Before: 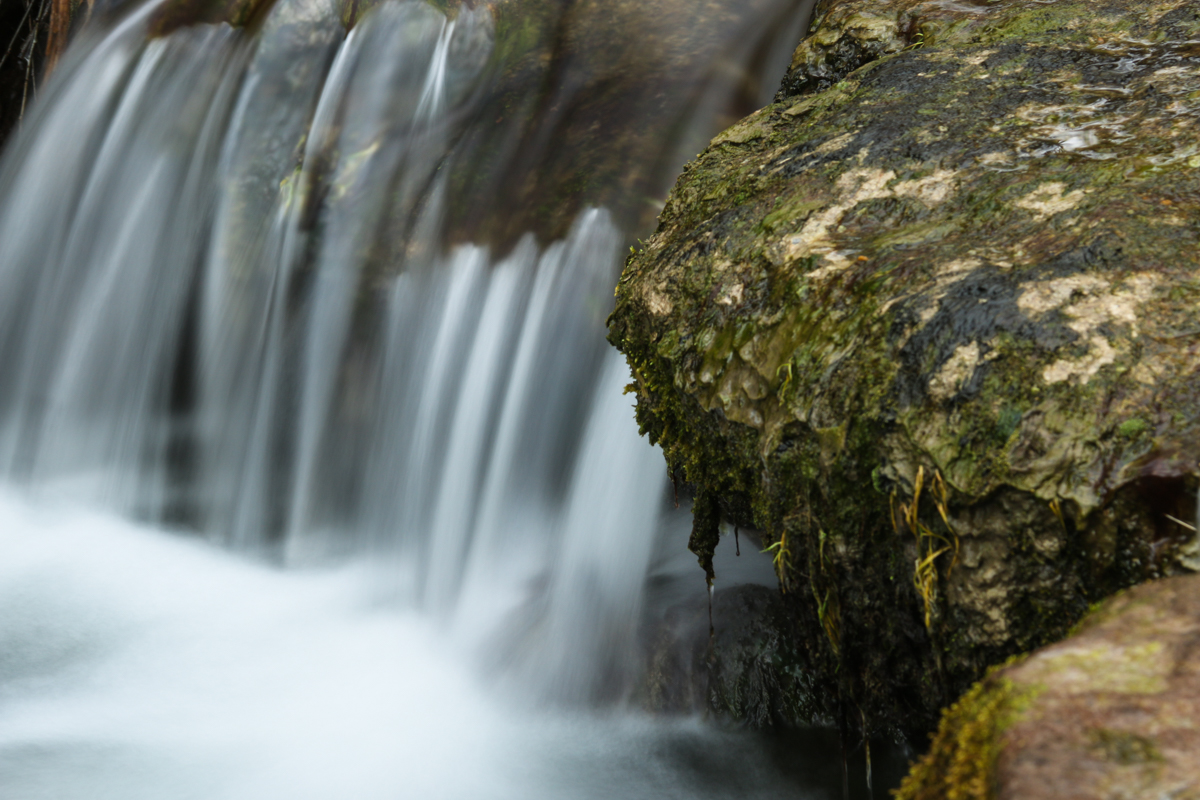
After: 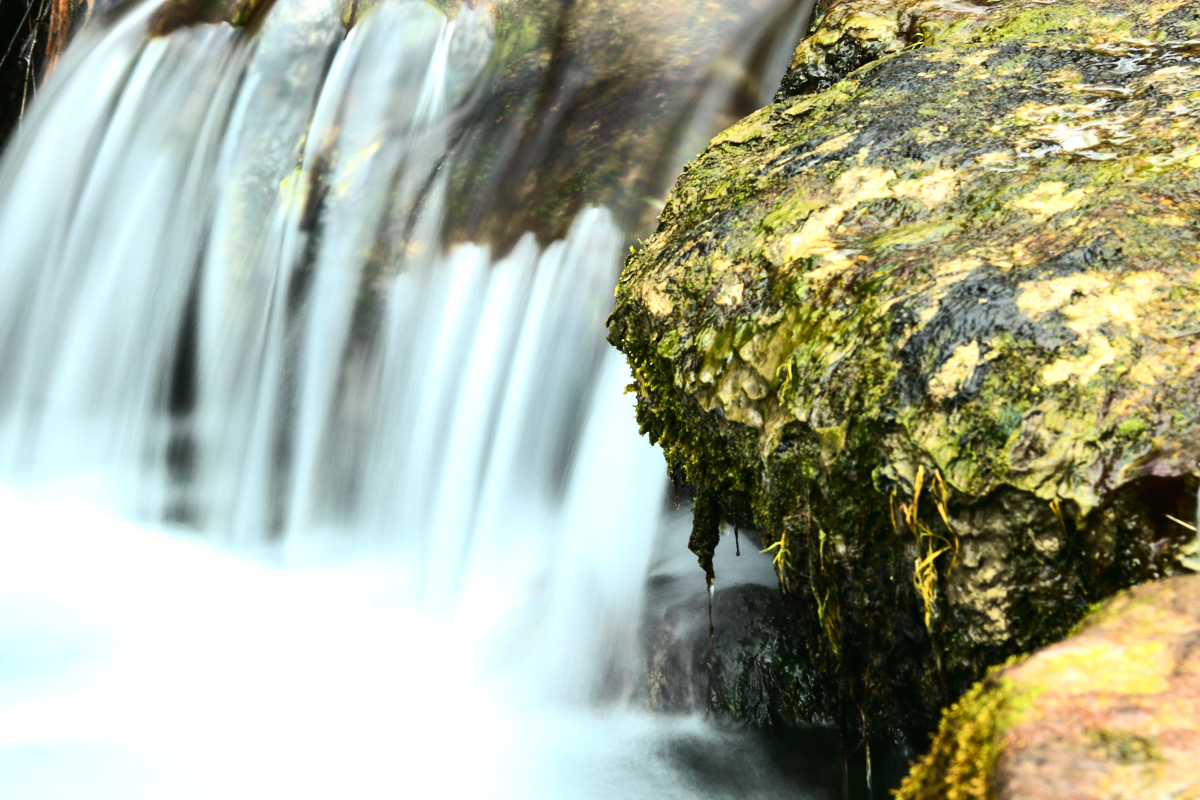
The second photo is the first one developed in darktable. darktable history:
exposure: black level correction 0, exposure 1.1 EV, compensate exposure bias true, compensate highlight preservation false
tone equalizer: -8 EV -0.417 EV, -7 EV -0.389 EV, -6 EV -0.333 EV, -5 EV -0.222 EV, -3 EV 0.222 EV, -2 EV 0.333 EV, -1 EV 0.389 EV, +0 EV 0.417 EV, edges refinement/feathering 500, mask exposure compensation -1.57 EV, preserve details no
tone curve: curves: ch0 [(0, 0.012) (0.031, 0.02) (0.12, 0.083) (0.193, 0.171) (0.277, 0.279) (0.45, 0.52) (0.568, 0.676) (0.678, 0.777) (0.875, 0.92) (1, 0.965)]; ch1 [(0, 0) (0.243, 0.245) (0.402, 0.41) (0.493, 0.486) (0.508, 0.507) (0.531, 0.53) (0.551, 0.564) (0.646, 0.672) (0.694, 0.732) (1, 1)]; ch2 [(0, 0) (0.249, 0.216) (0.356, 0.343) (0.424, 0.442) (0.476, 0.482) (0.498, 0.502) (0.517, 0.517) (0.532, 0.545) (0.562, 0.575) (0.614, 0.644) (0.706, 0.748) (0.808, 0.809) (0.991, 0.968)], color space Lab, independent channels, preserve colors none
